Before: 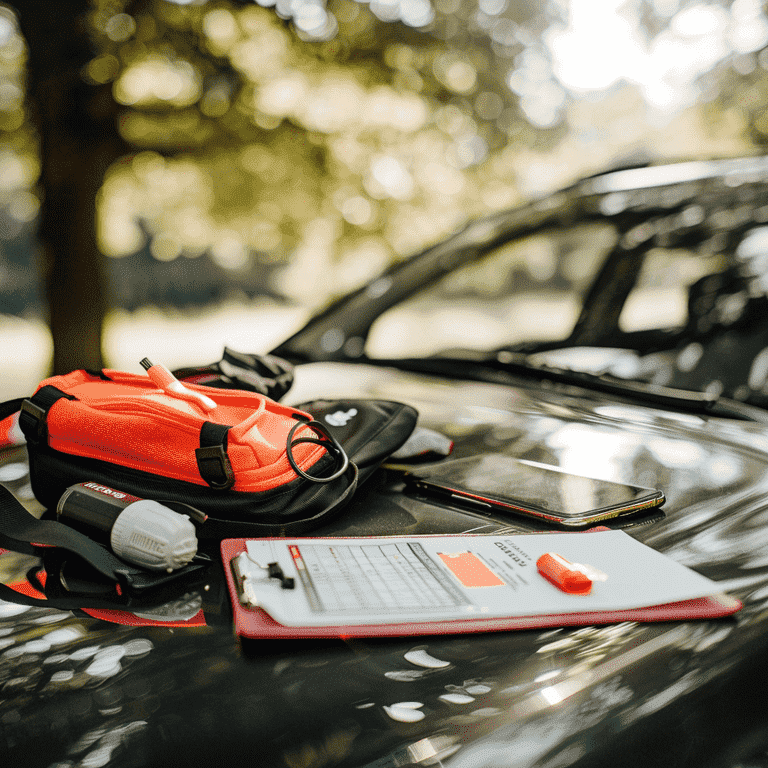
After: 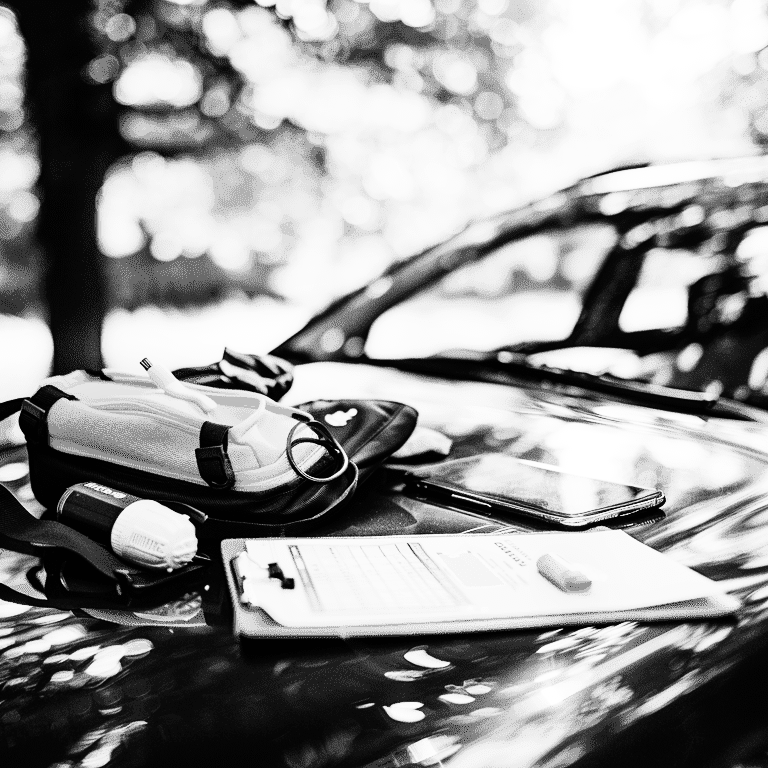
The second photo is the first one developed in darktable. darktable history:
monochrome: on, module defaults
rgb curve: curves: ch0 [(0, 0) (0.21, 0.15) (0.24, 0.21) (0.5, 0.75) (0.75, 0.96) (0.89, 0.99) (1, 1)]; ch1 [(0, 0.02) (0.21, 0.13) (0.25, 0.2) (0.5, 0.67) (0.75, 0.9) (0.89, 0.97) (1, 1)]; ch2 [(0, 0.02) (0.21, 0.13) (0.25, 0.2) (0.5, 0.67) (0.75, 0.9) (0.89, 0.97) (1, 1)], compensate middle gray true
